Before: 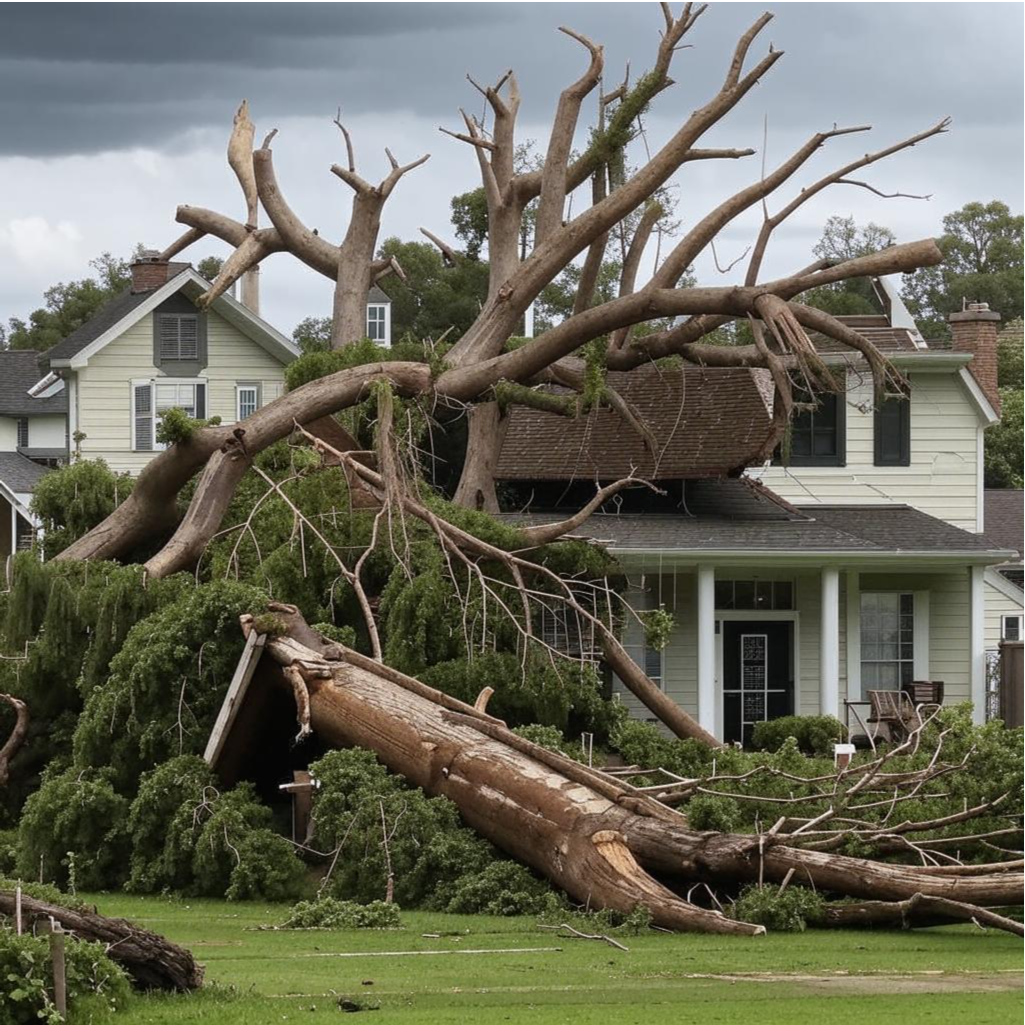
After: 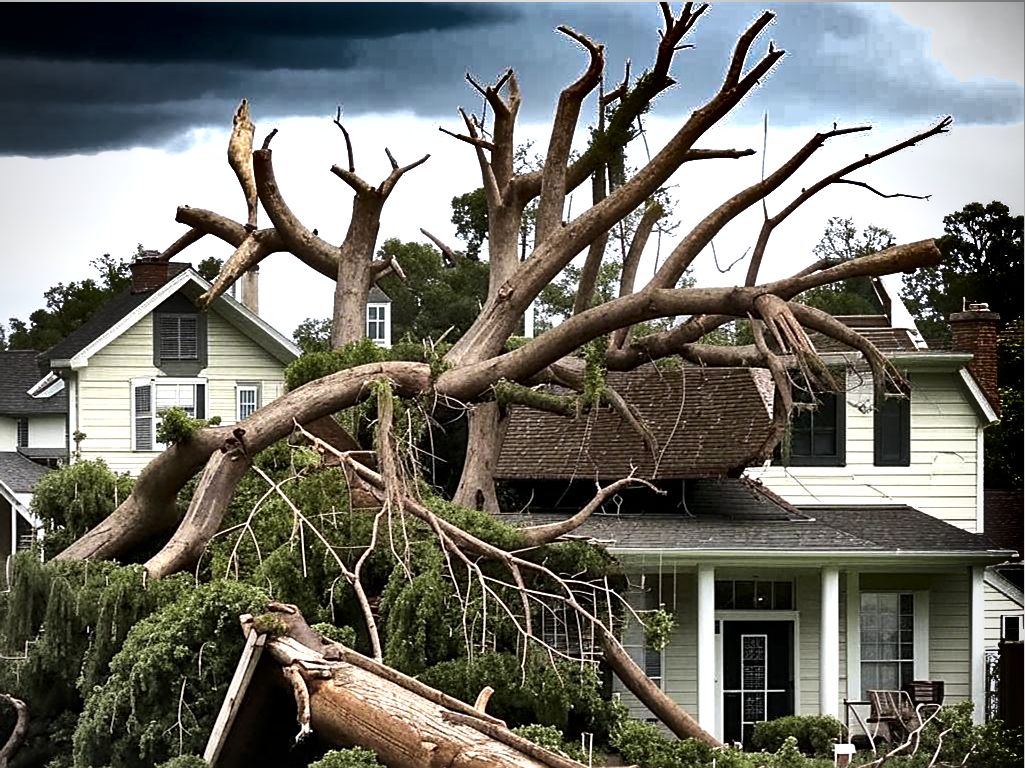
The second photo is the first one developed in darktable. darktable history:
vignetting: on, module defaults
shadows and highlights: shadows 80.64, white point adjustment -9.17, highlights -61.49, soften with gaussian
exposure: exposure 0.565 EV, compensate highlight preservation false
sharpen: on, module defaults
tone equalizer: -8 EV -0.758 EV, -7 EV -0.711 EV, -6 EV -0.627 EV, -5 EV -0.421 EV, -3 EV 0.365 EV, -2 EV 0.6 EV, -1 EV 0.677 EV, +0 EV 0.764 EV, edges refinement/feathering 500, mask exposure compensation -1.57 EV, preserve details no
local contrast: mode bilateral grid, contrast 20, coarseness 51, detail 139%, midtone range 0.2
crop: bottom 24.985%
